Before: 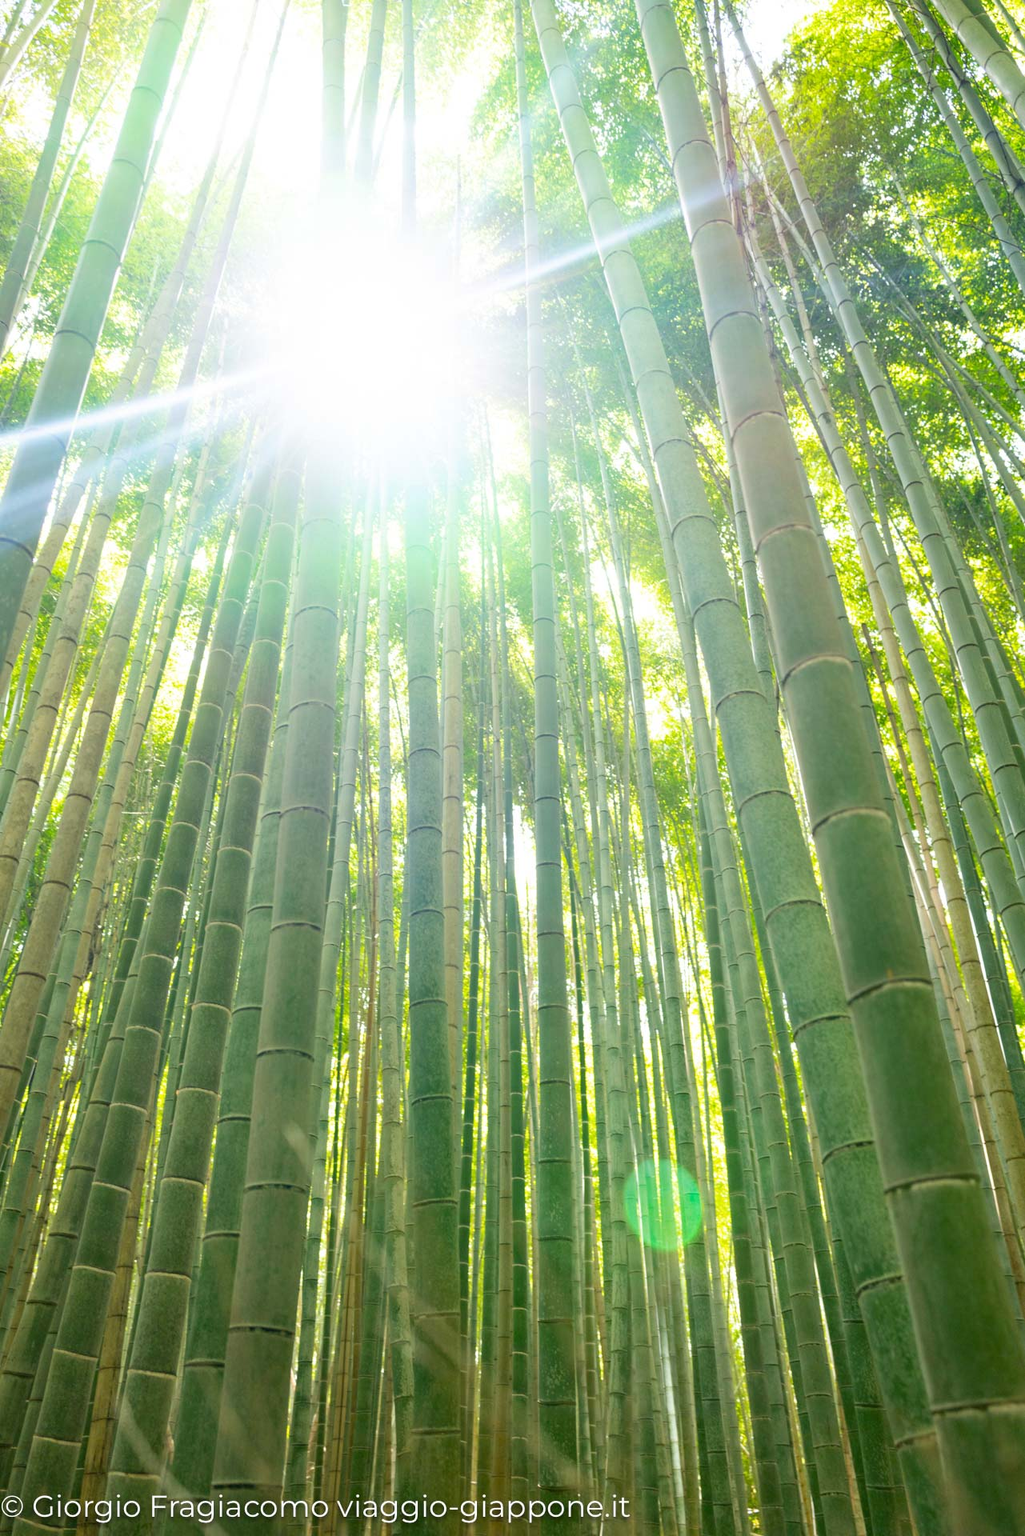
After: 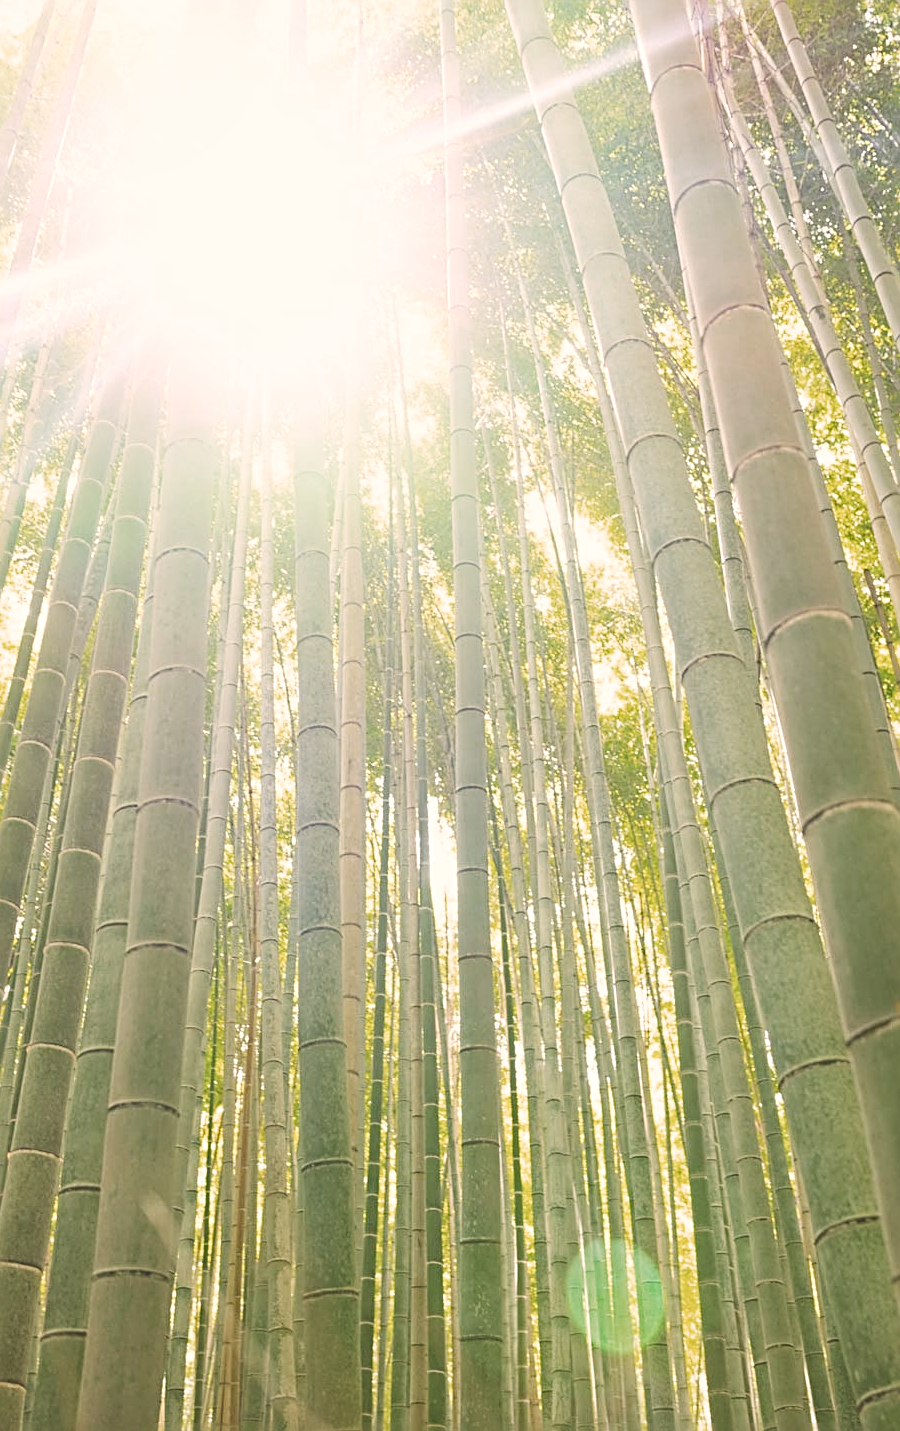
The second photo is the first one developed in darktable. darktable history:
sharpen: radius 2.813, amount 0.702
color correction: highlights a* 10.19, highlights b* 9.64, shadows a* 8.63, shadows b* 8.02, saturation 0.779
exposure: black level correction -0.04, exposure 0.061 EV, compensate highlight preservation false
local contrast: detail 110%
tone curve: curves: ch0 [(0, 0) (0.004, 0.001) (0.133, 0.112) (0.325, 0.362) (0.832, 0.893) (1, 1)], preserve colors none
crop and rotate: left 16.702%, top 10.968%, right 12.972%, bottom 14.494%
color zones: curves: ch0 [(0.203, 0.433) (0.607, 0.517) (0.697, 0.696) (0.705, 0.897)]
